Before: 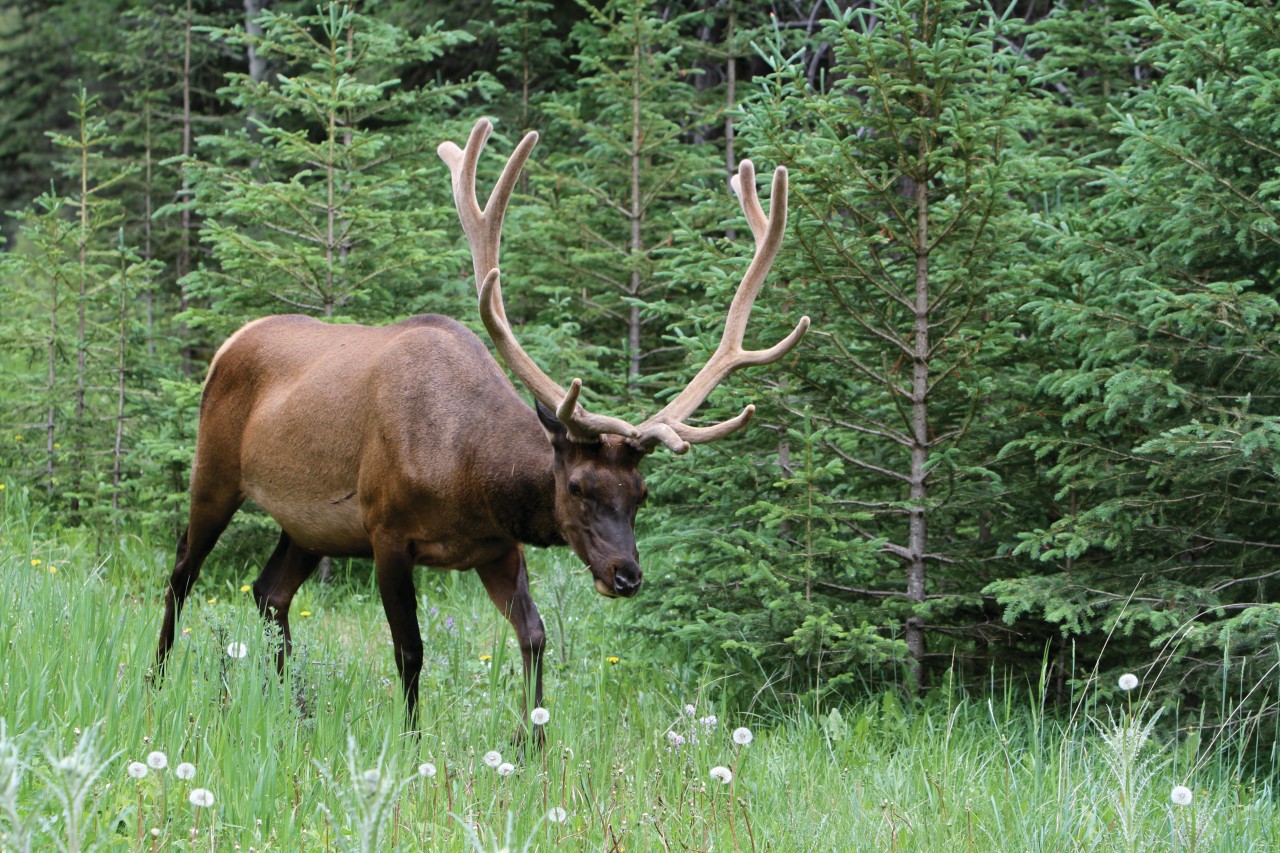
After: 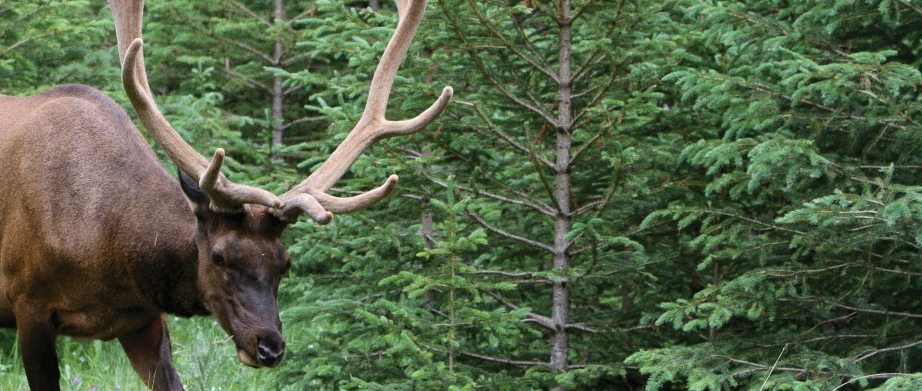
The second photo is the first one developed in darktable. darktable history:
grain: strength 26%
crop and rotate: left 27.938%, top 27.046%, bottom 27.046%
